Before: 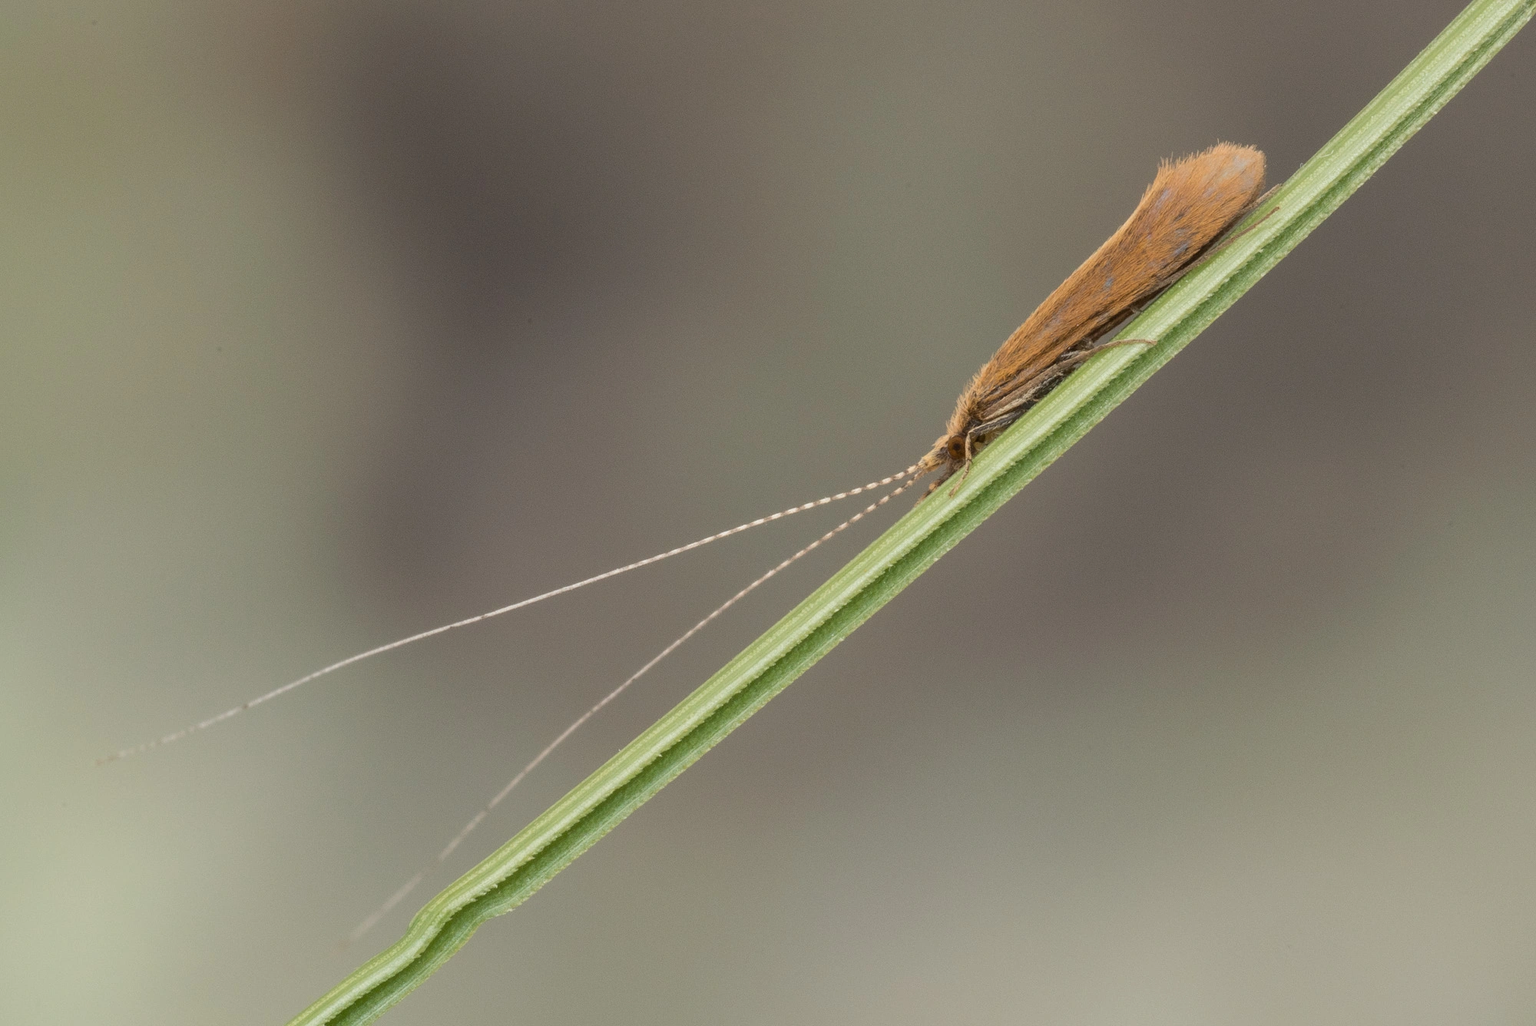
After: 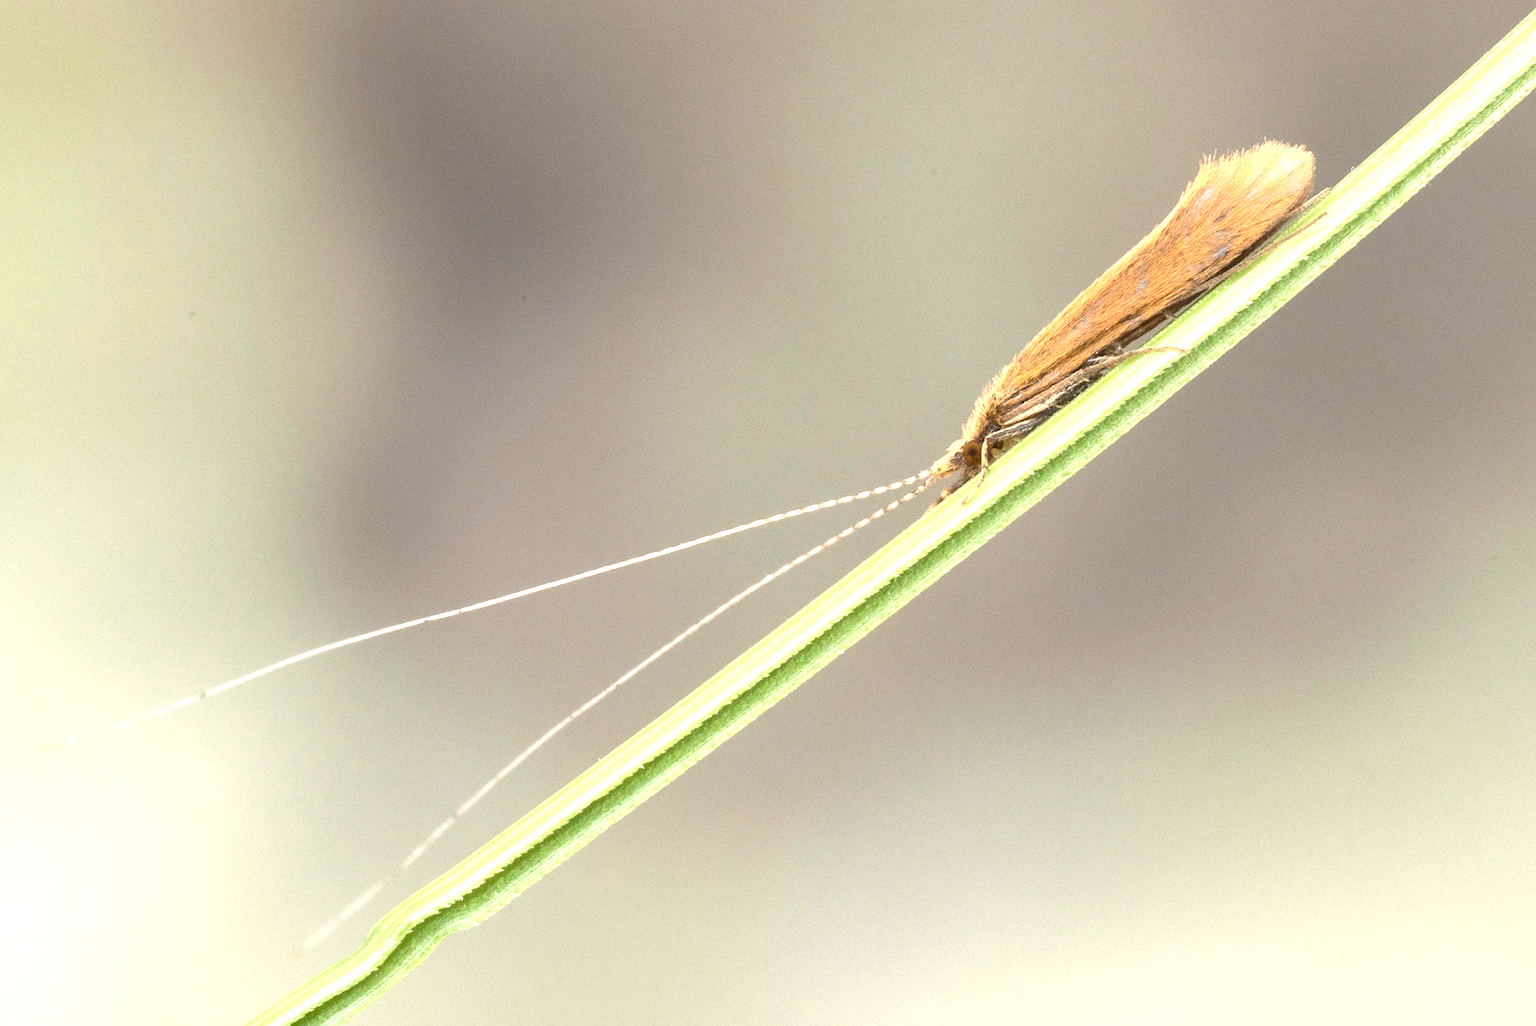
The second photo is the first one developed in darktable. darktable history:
crop and rotate: angle -2.54°
shadows and highlights: shadows 3.13, highlights -18.76, soften with gaussian
exposure: black level correction 0, exposure 1.505 EV, compensate highlight preservation false
